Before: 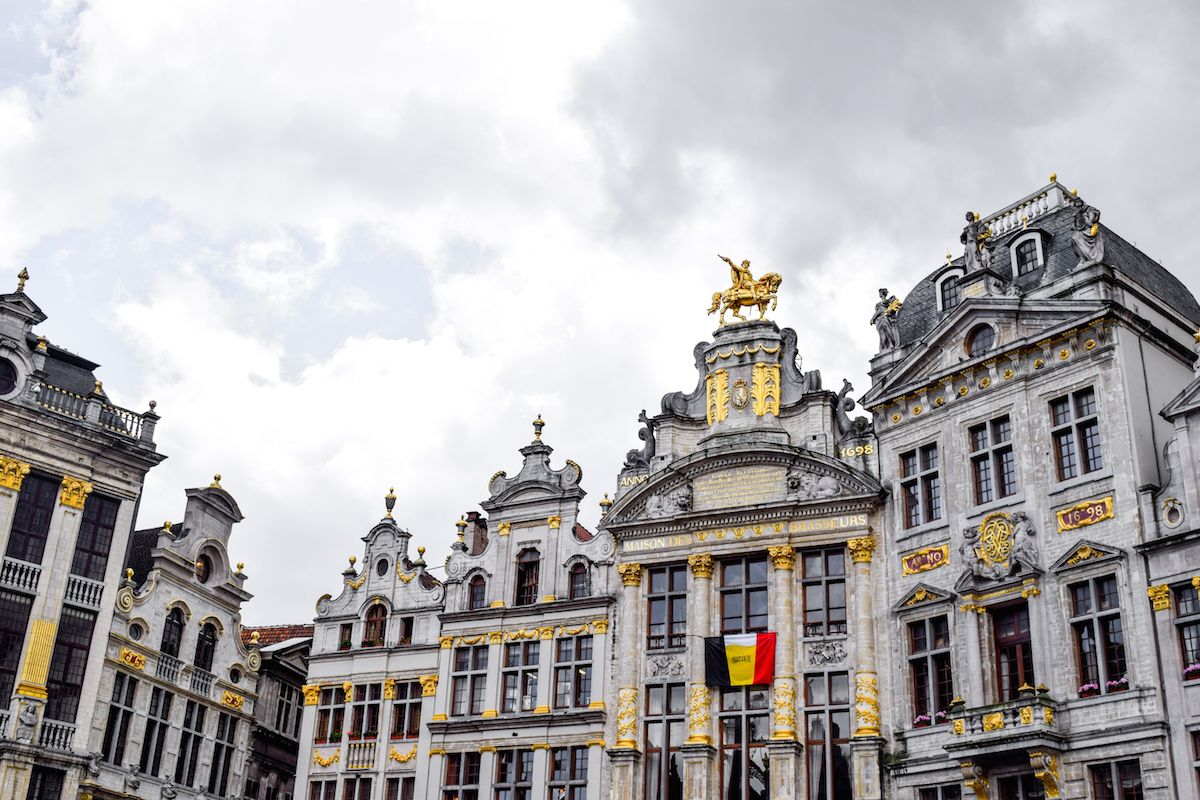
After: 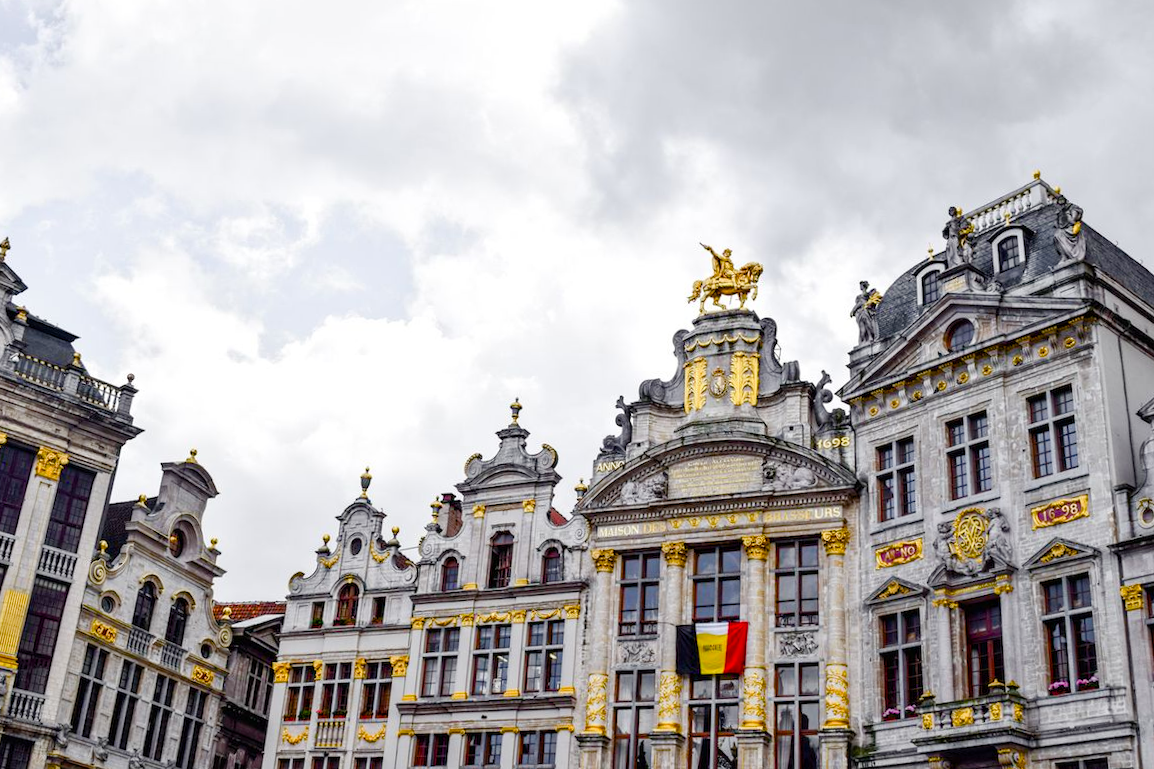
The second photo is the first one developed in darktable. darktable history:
color balance rgb: linear chroma grading › shadows 31.718%, linear chroma grading › global chroma -1.643%, linear chroma grading › mid-tones 3.982%, perceptual saturation grading › global saturation 20%, perceptual saturation grading › highlights -25.135%, perceptual saturation grading › shadows 49.87%
crop and rotate: angle -1.52°
